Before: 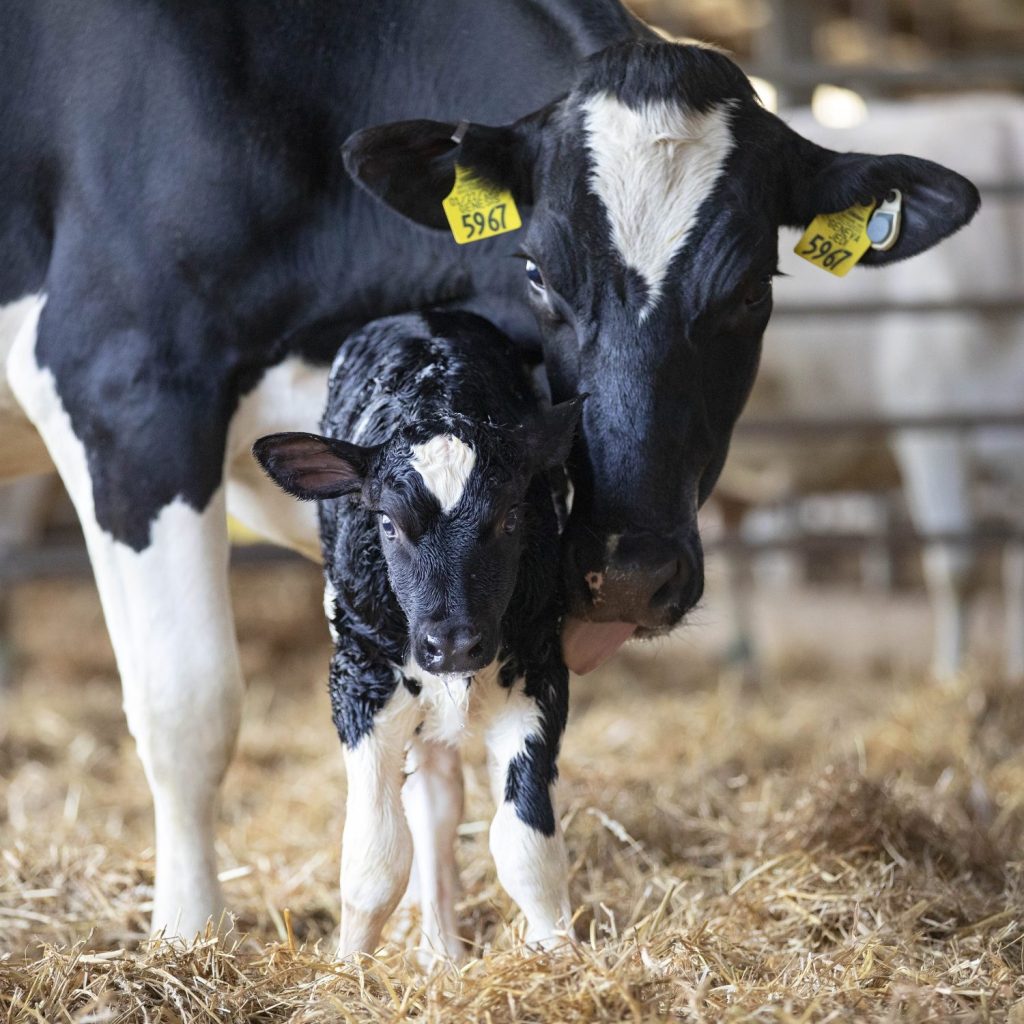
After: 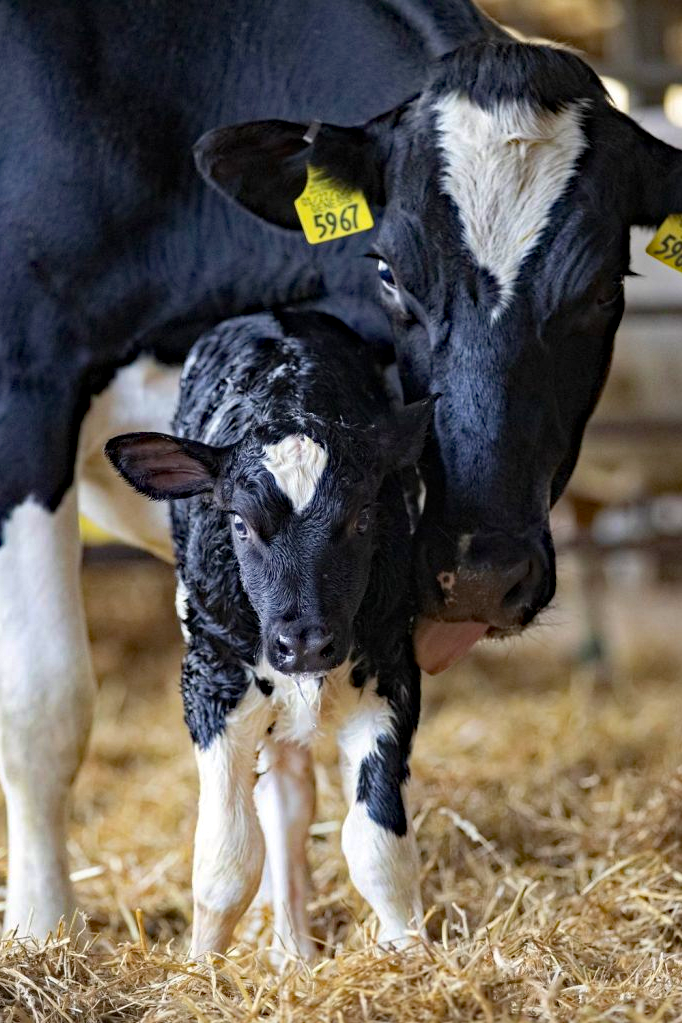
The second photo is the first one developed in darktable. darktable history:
crop and rotate: left 14.491%, right 18.848%
haze removal: strength 0.529, distance 0.922, compatibility mode true, adaptive false
